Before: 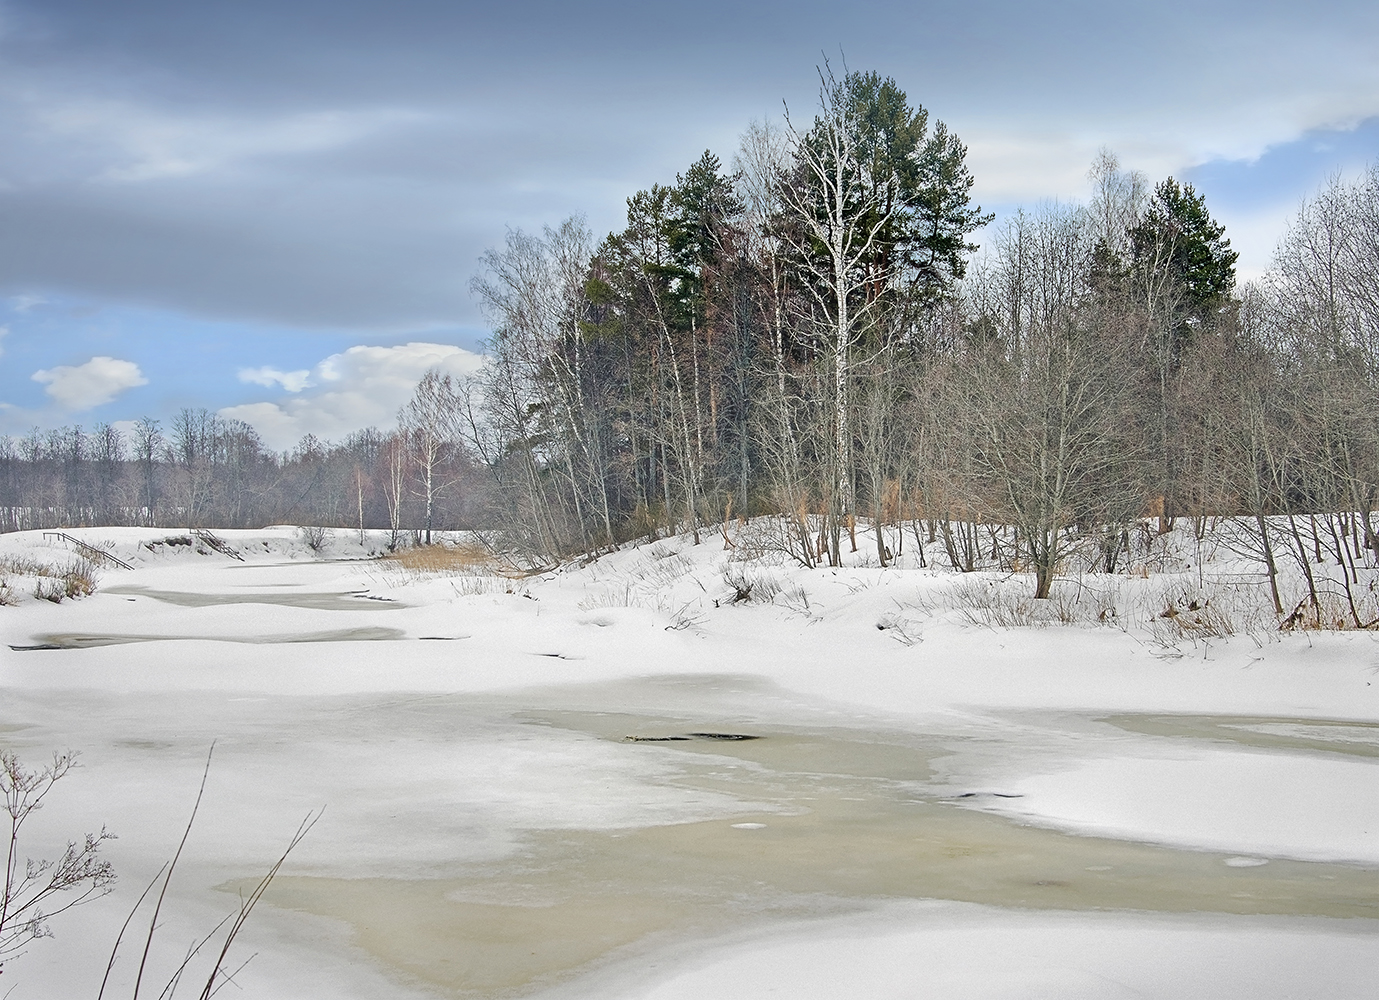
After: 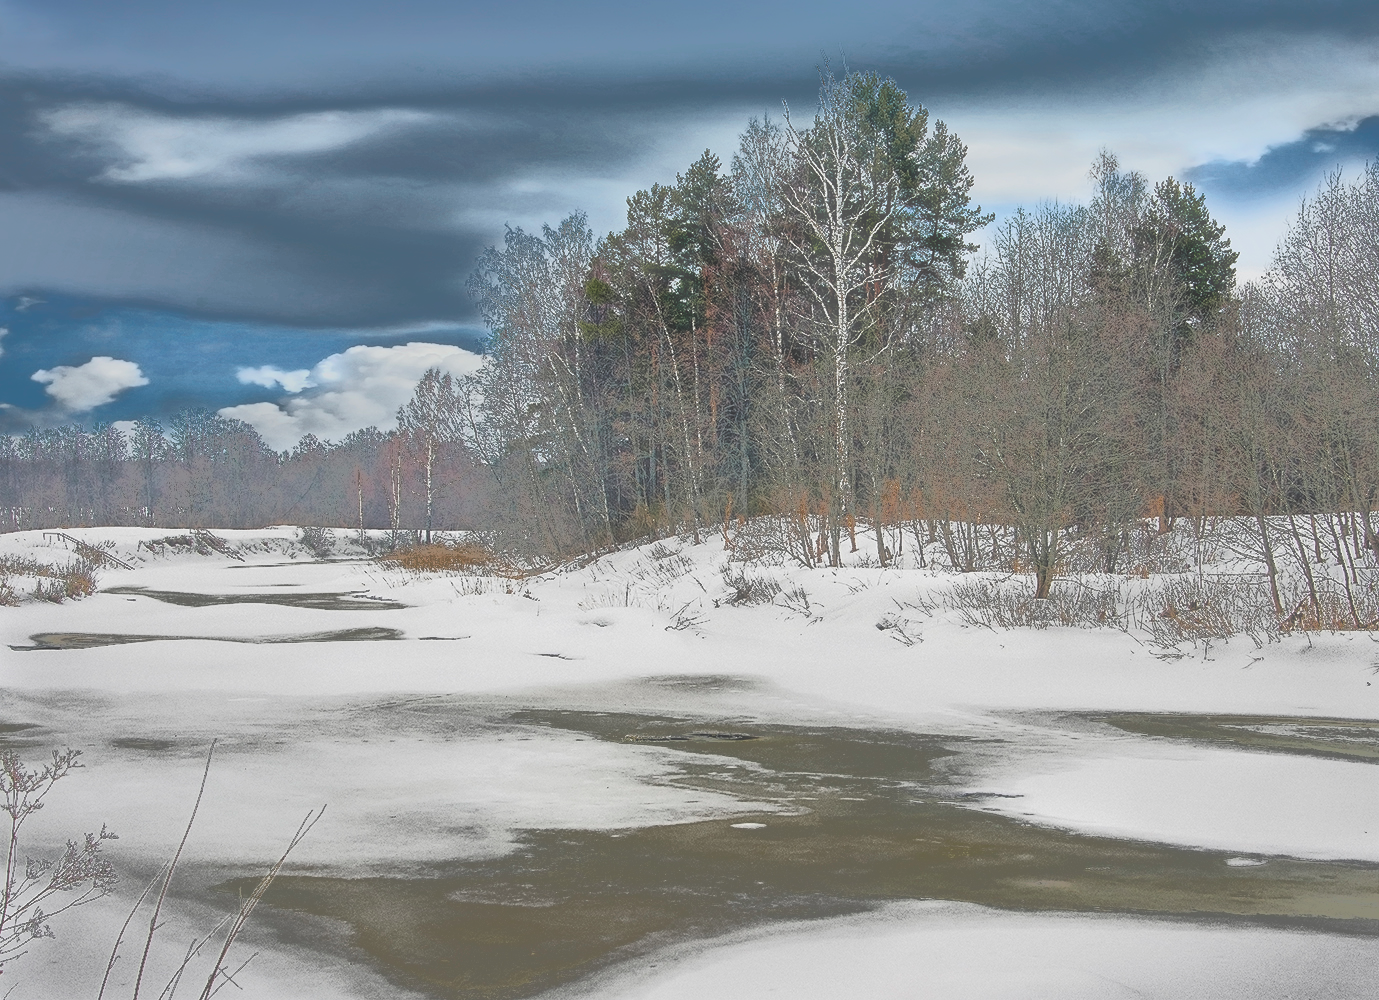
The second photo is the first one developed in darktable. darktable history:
haze removal: strength -0.1, adaptive false
fill light: exposure -0.73 EV, center 0.69, width 2.2
contrast brightness saturation: contrast -0.11
